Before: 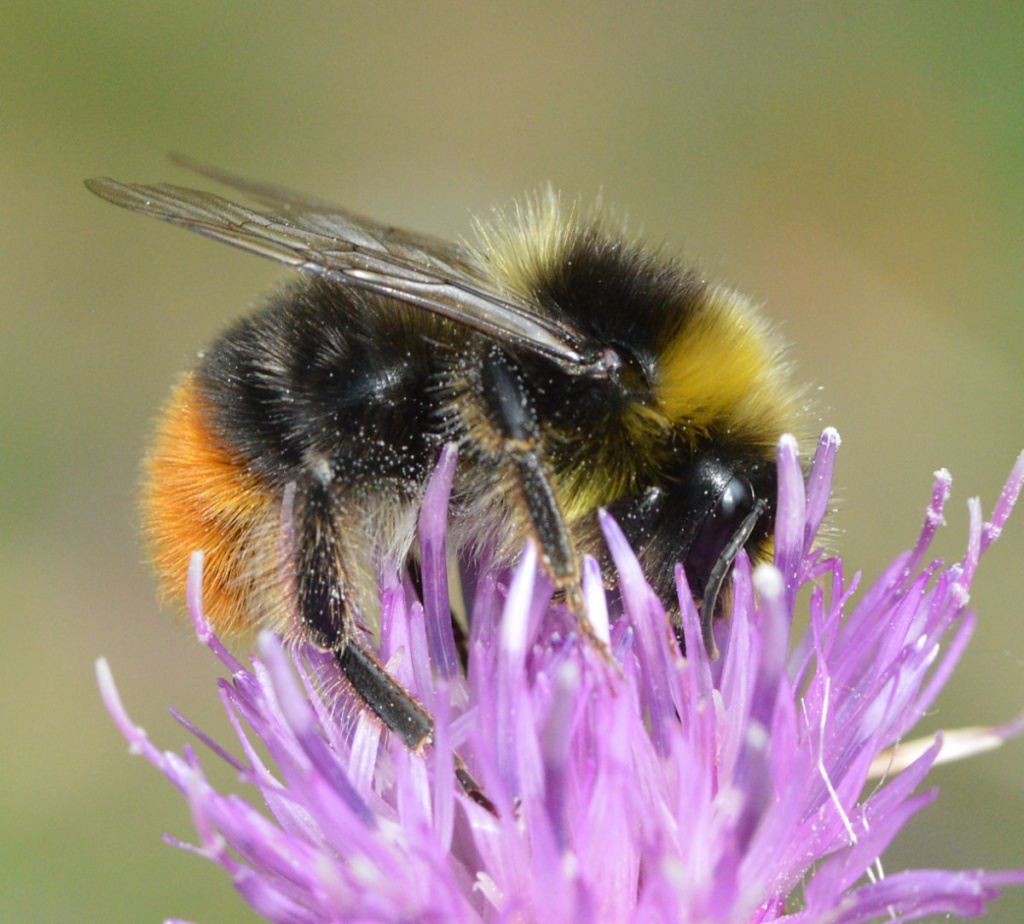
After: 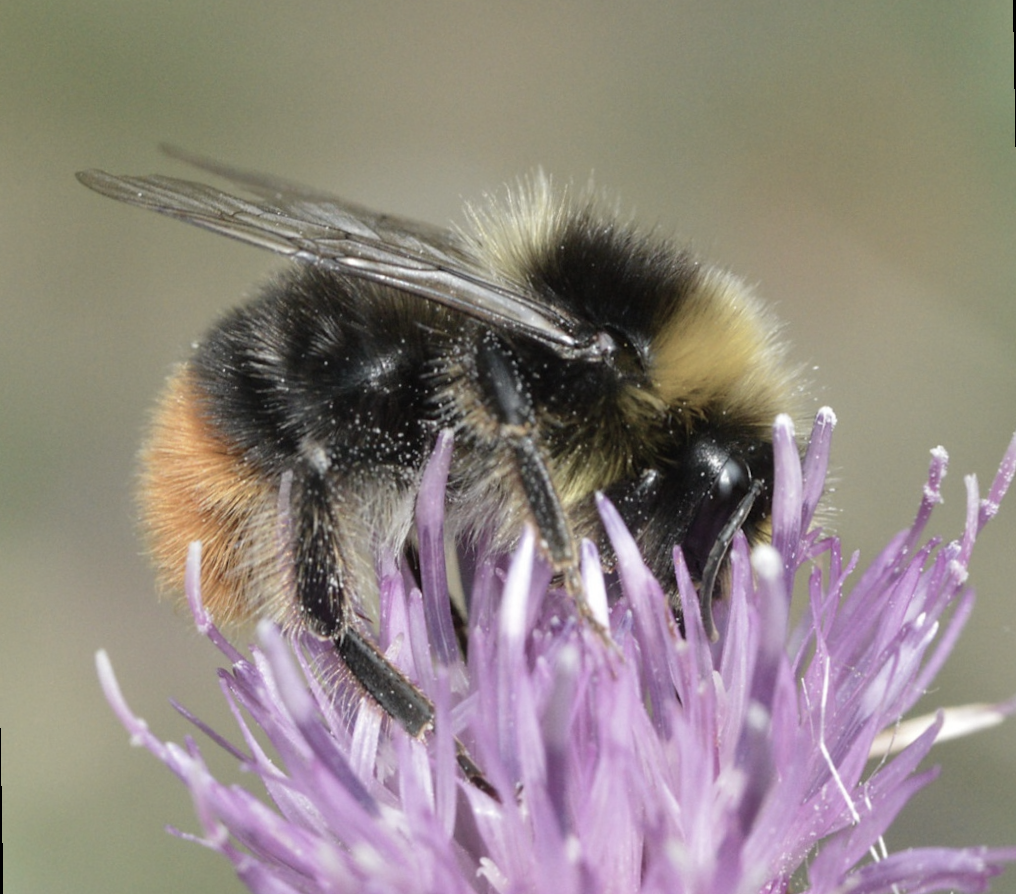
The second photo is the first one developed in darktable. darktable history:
shadows and highlights: soften with gaussian
color zones: curves: ch1 [(0, 0.292) (0.001, 0.292) (0.2, 0.264) (0.4, 0.248) (0.6, 0.248) (0.8, 0.264) (0.999, 0.292) (1, 0.292)]
rotate and perspective: rotation -1°, crop left 0.011, crop right 0.989, crop top 0.025, crop bottom 0.975
